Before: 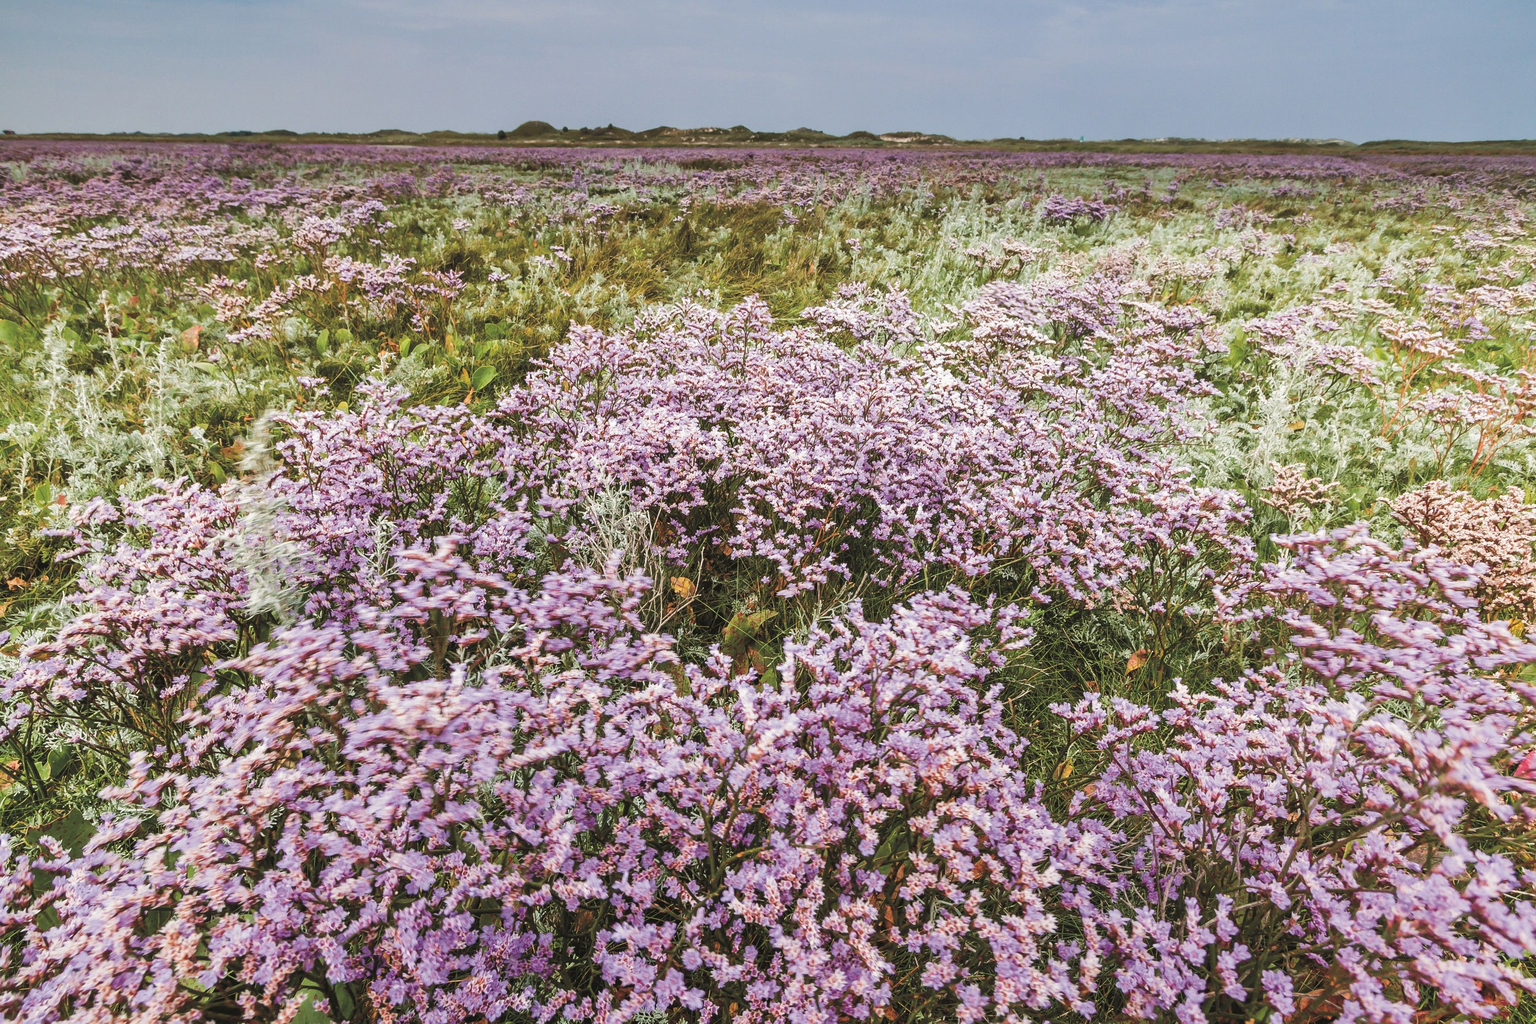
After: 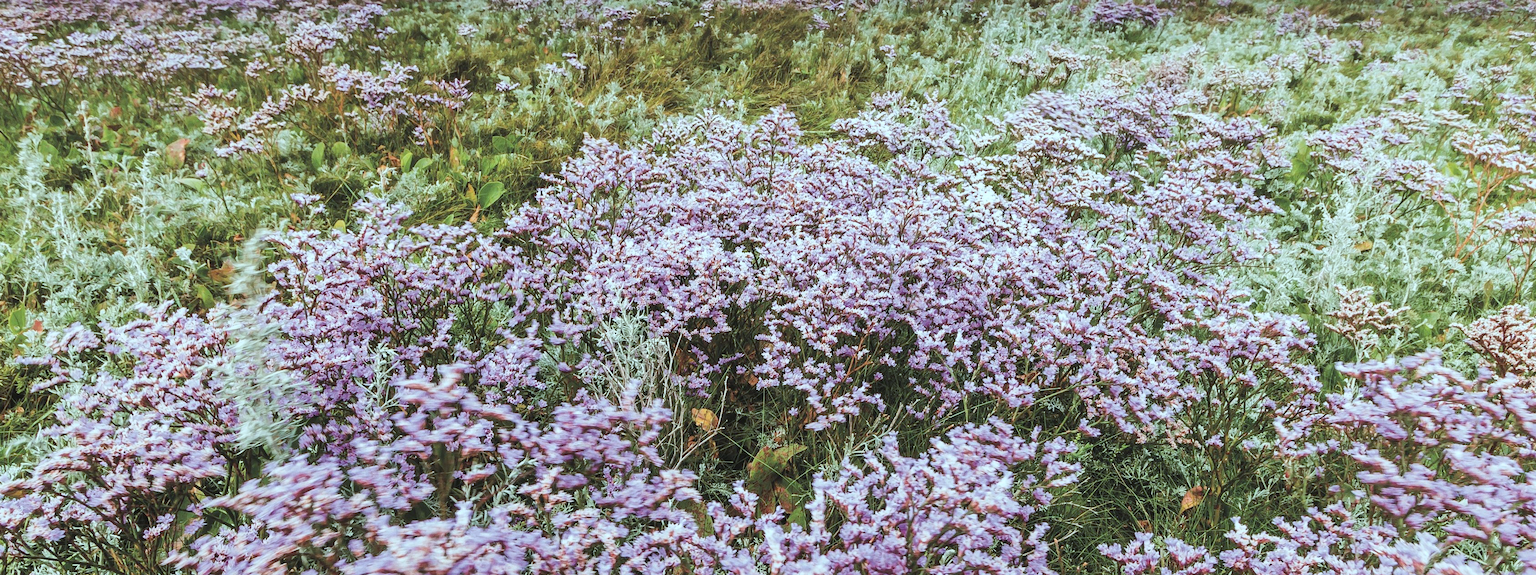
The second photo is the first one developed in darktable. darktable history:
crop: left 1.744%, top 19.225%, right 5.069%, bottom 28.357%
color correction: highlights a* -10.04, highlights b* -10.37
